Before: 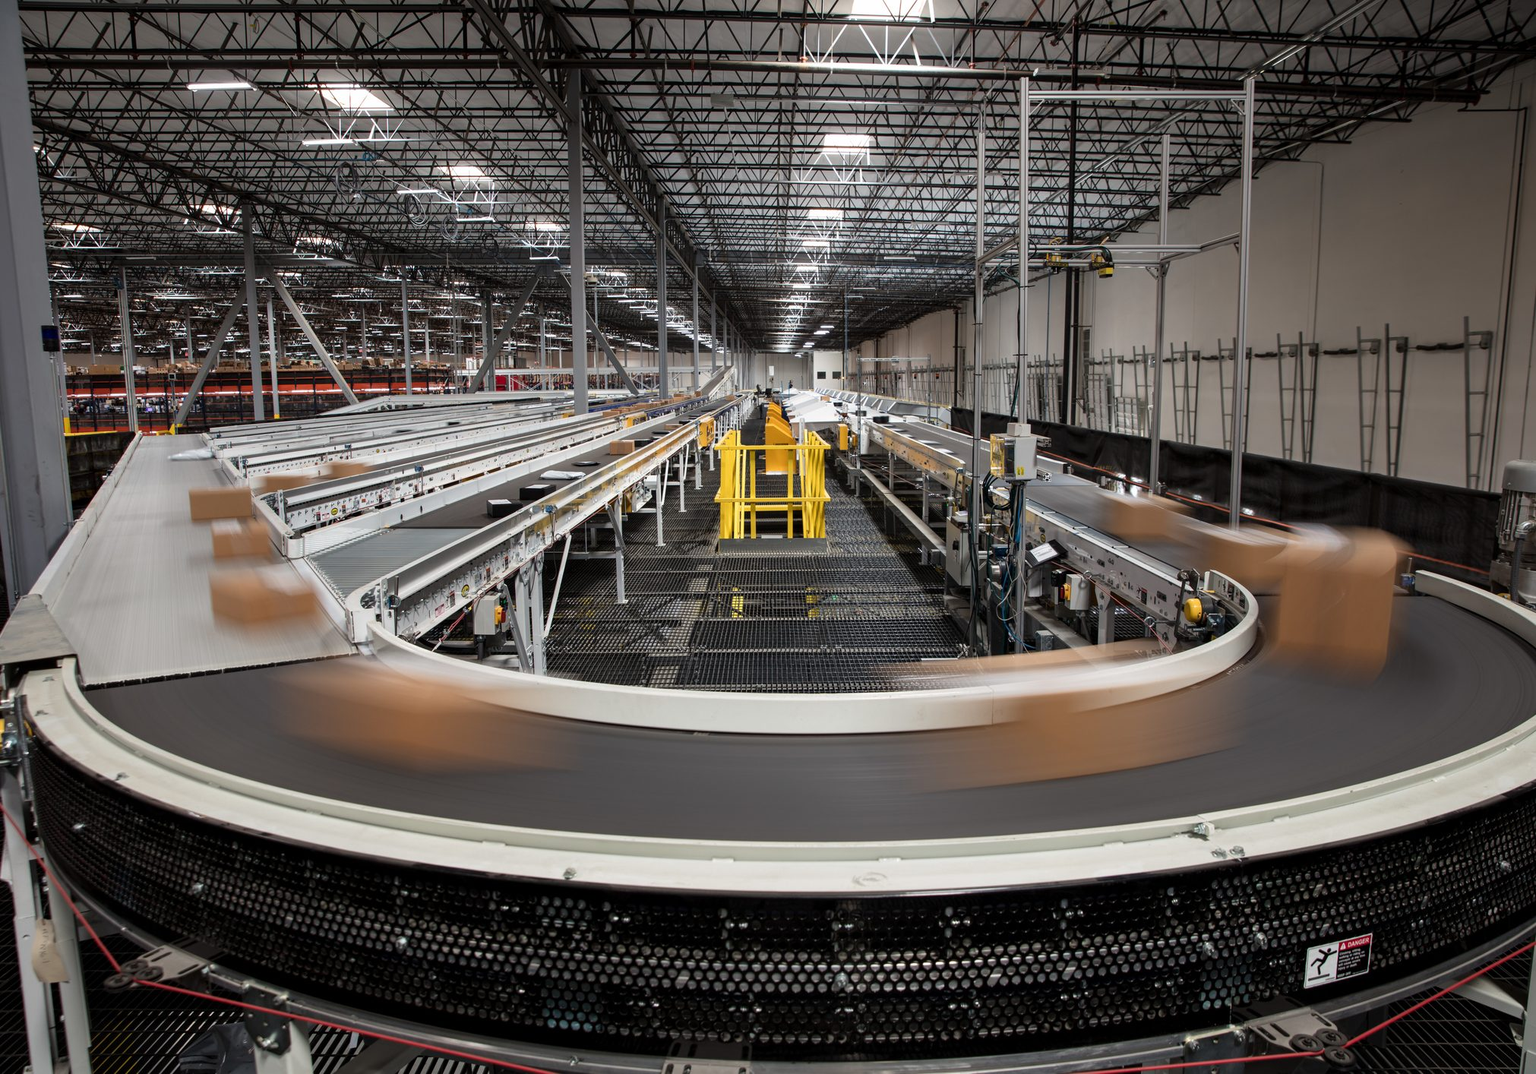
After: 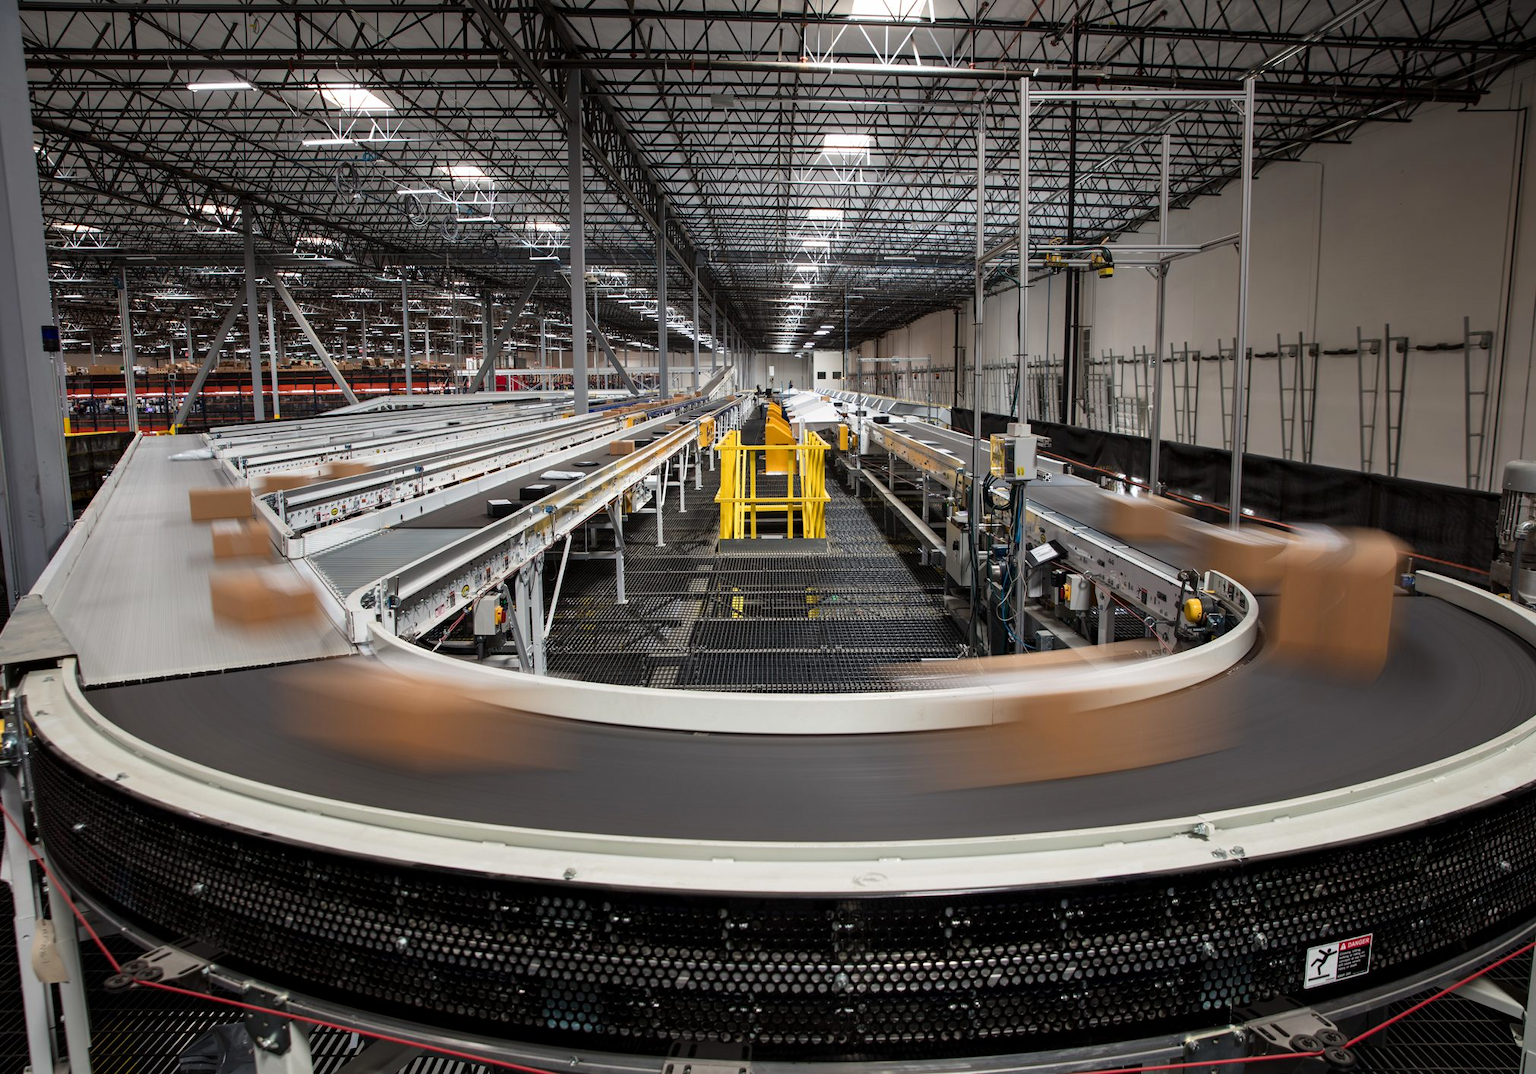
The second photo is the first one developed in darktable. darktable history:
contrast brightness saturation: contrast 0.039, saturation 0.069
